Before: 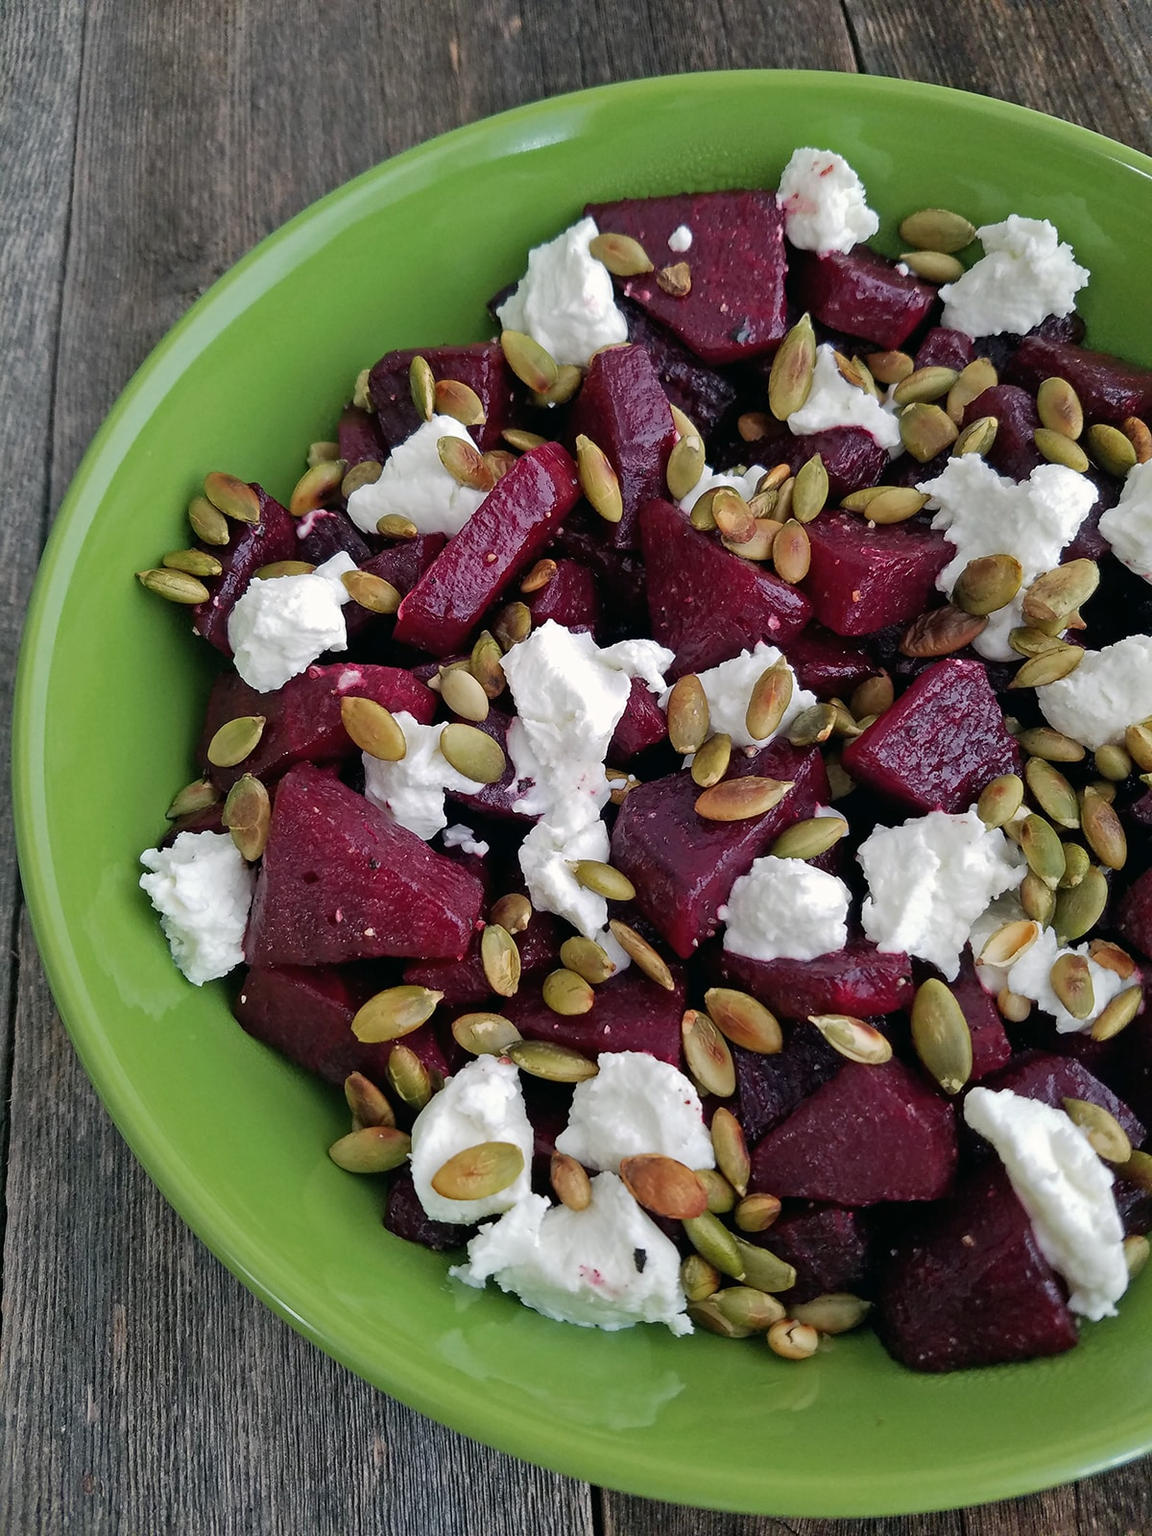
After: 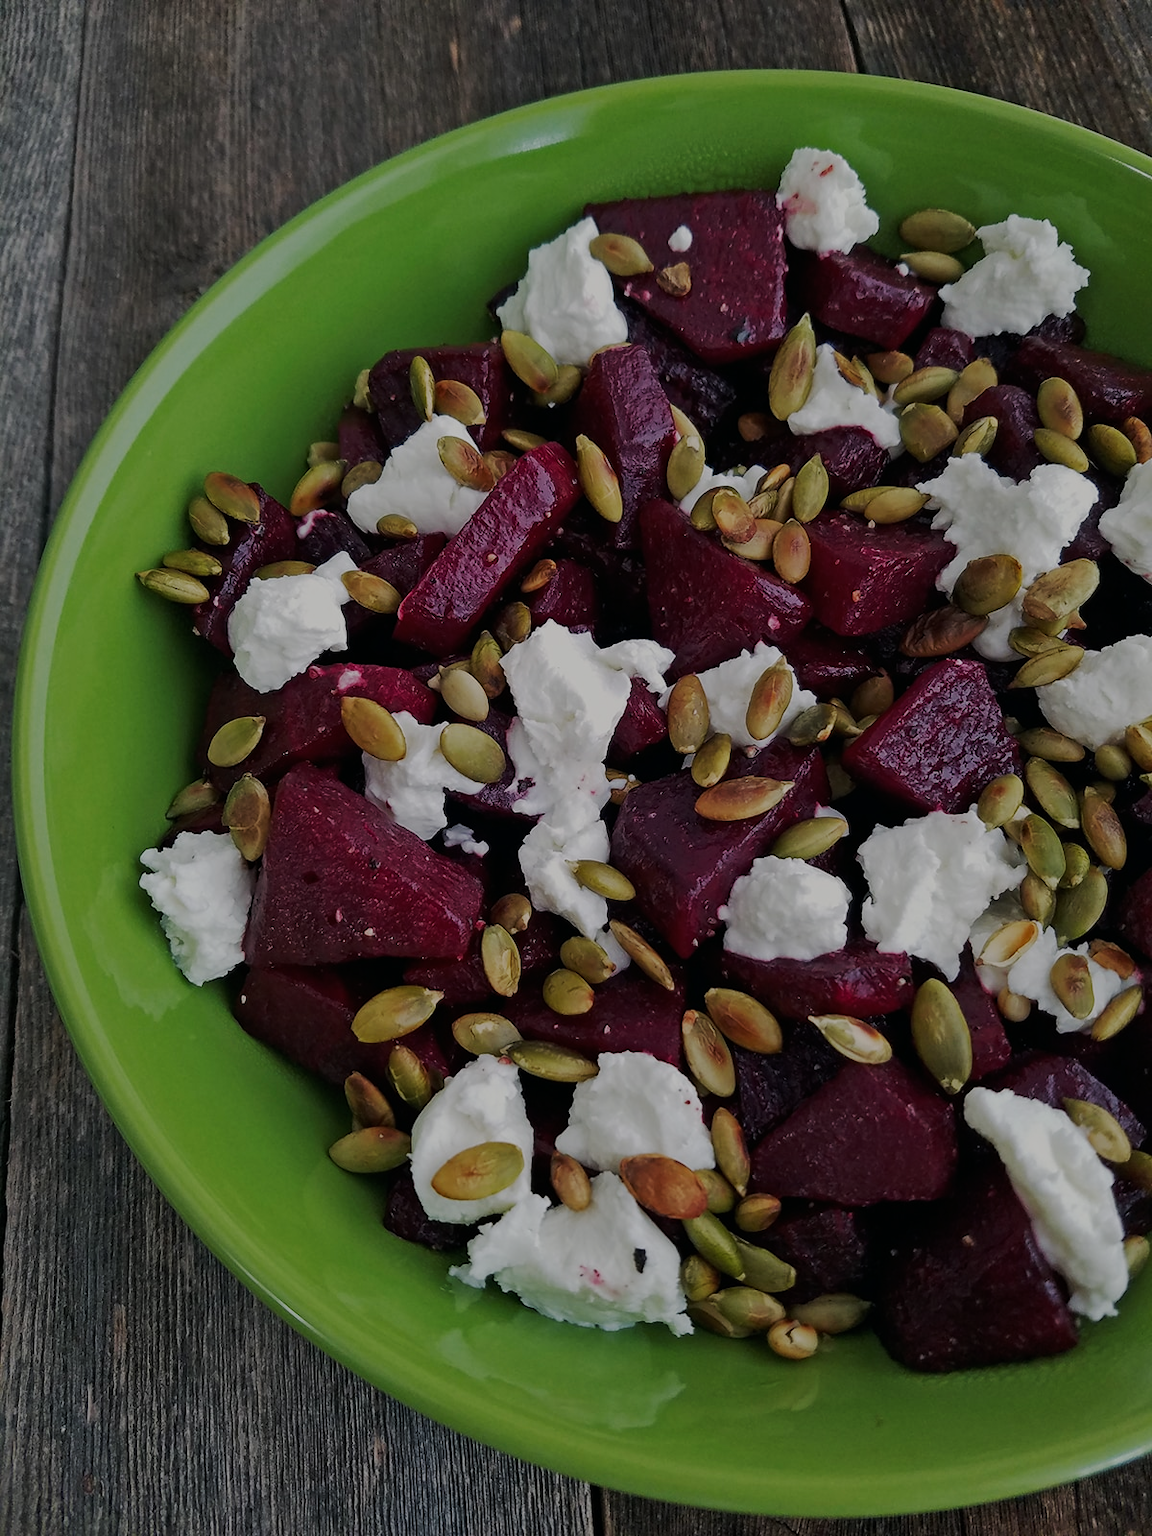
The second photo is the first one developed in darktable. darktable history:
contrast brightness saturation: contrast 0.05
base curve: curves: ch0 [(0, 0) (0.025, 0.046) (0.112, 0.277) (0.467, 0.74) (0.814, 0.929) (1, 0.942)], preserve colors none
exposure: exposure -2.072 EV, compensate highlight preservation false
